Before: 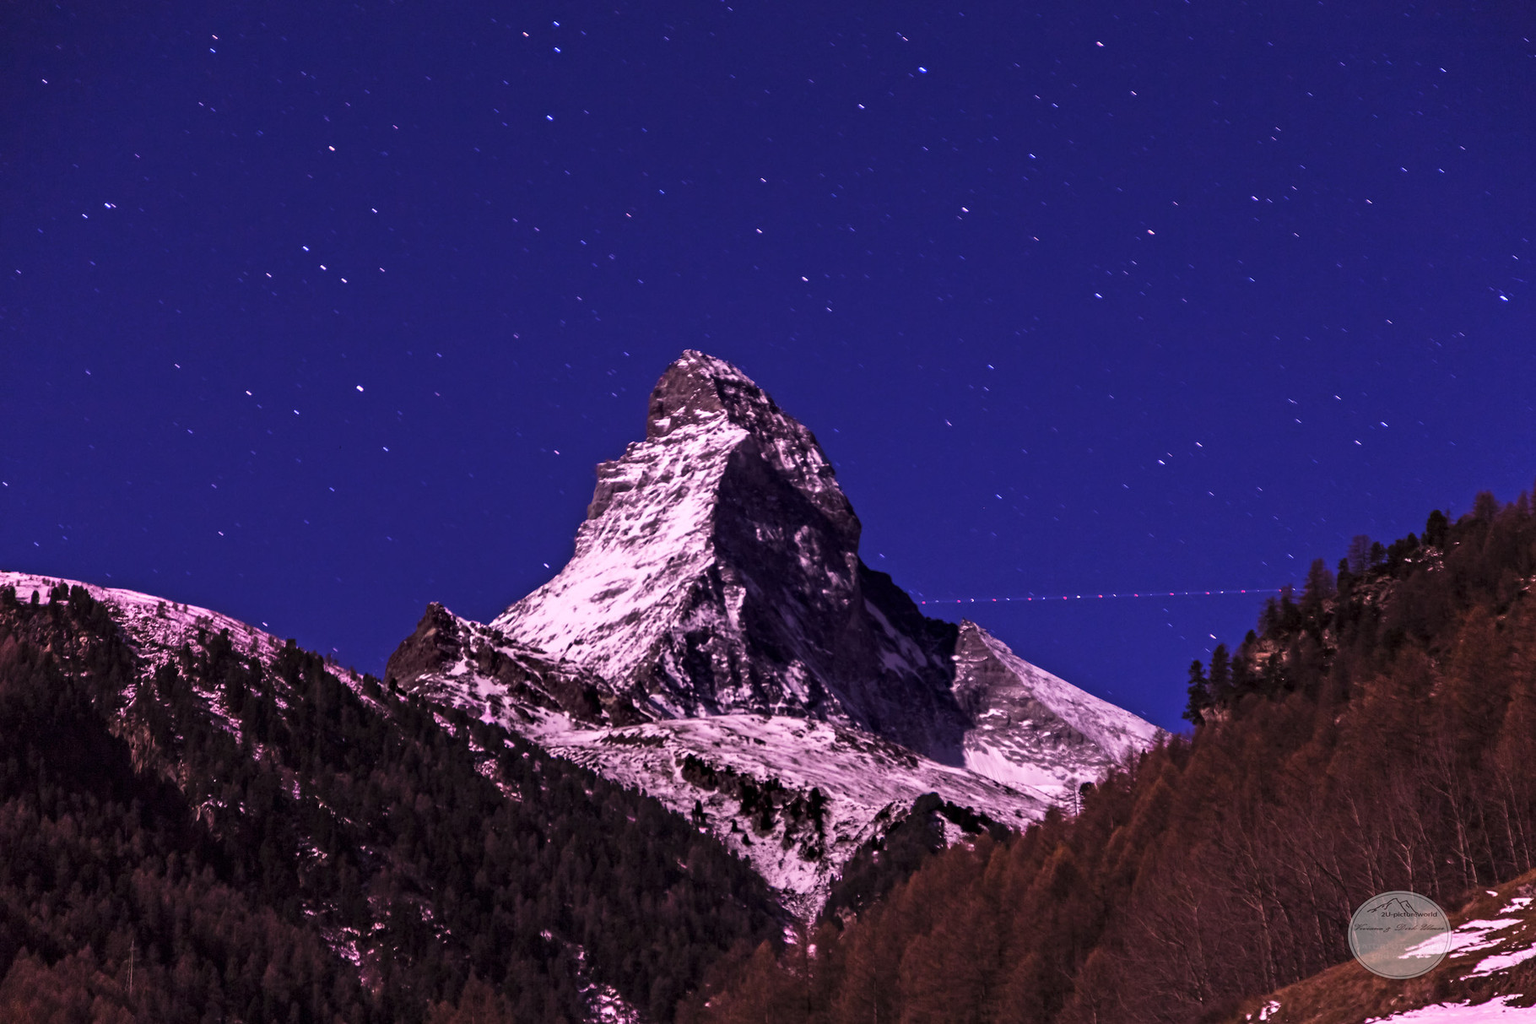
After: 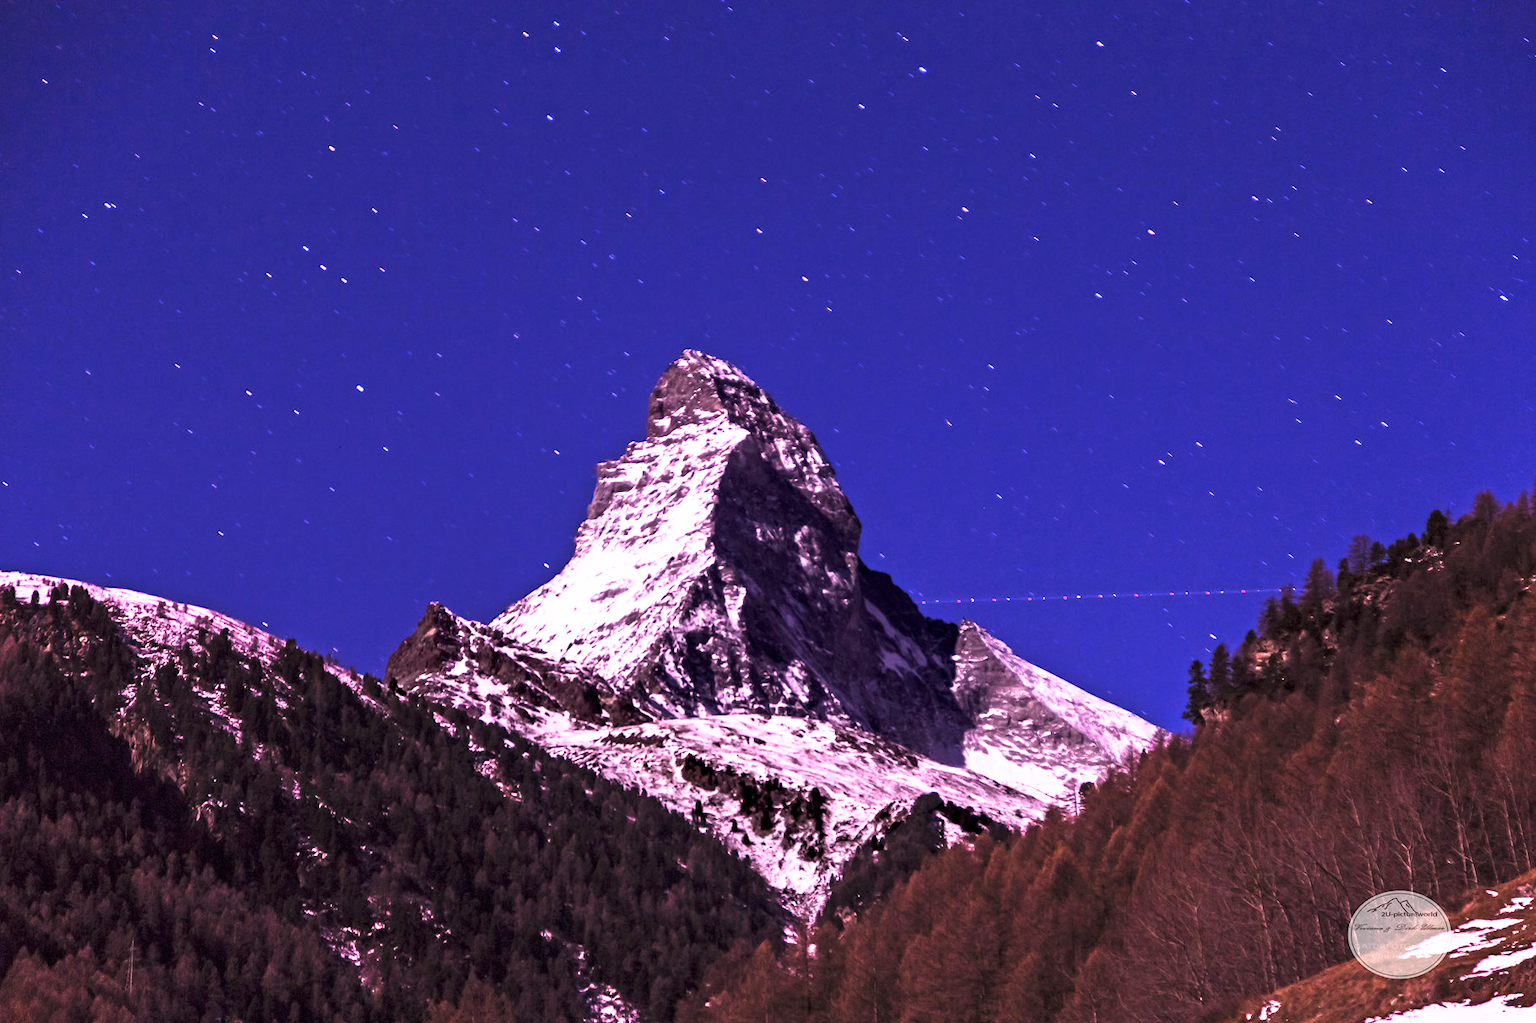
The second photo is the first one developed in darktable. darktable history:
shadows and highlights: shadows 1.36, highlights 38.15, highlights color adjustment 45.37%
base curve: curves: ch0 [(0, 0) (0.495, 0.917) (1, 1)], preserve colors none
